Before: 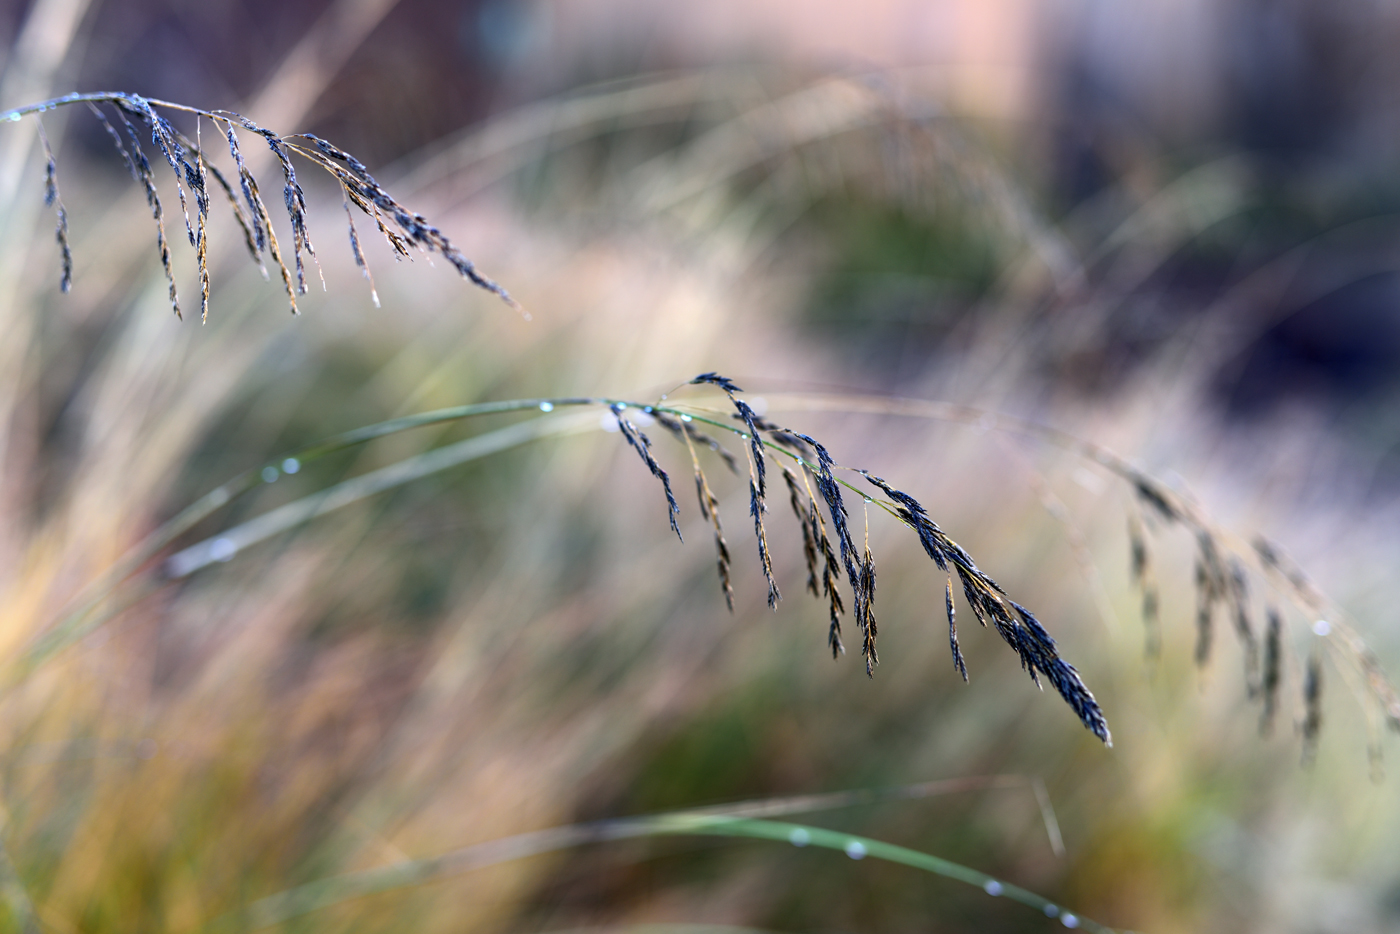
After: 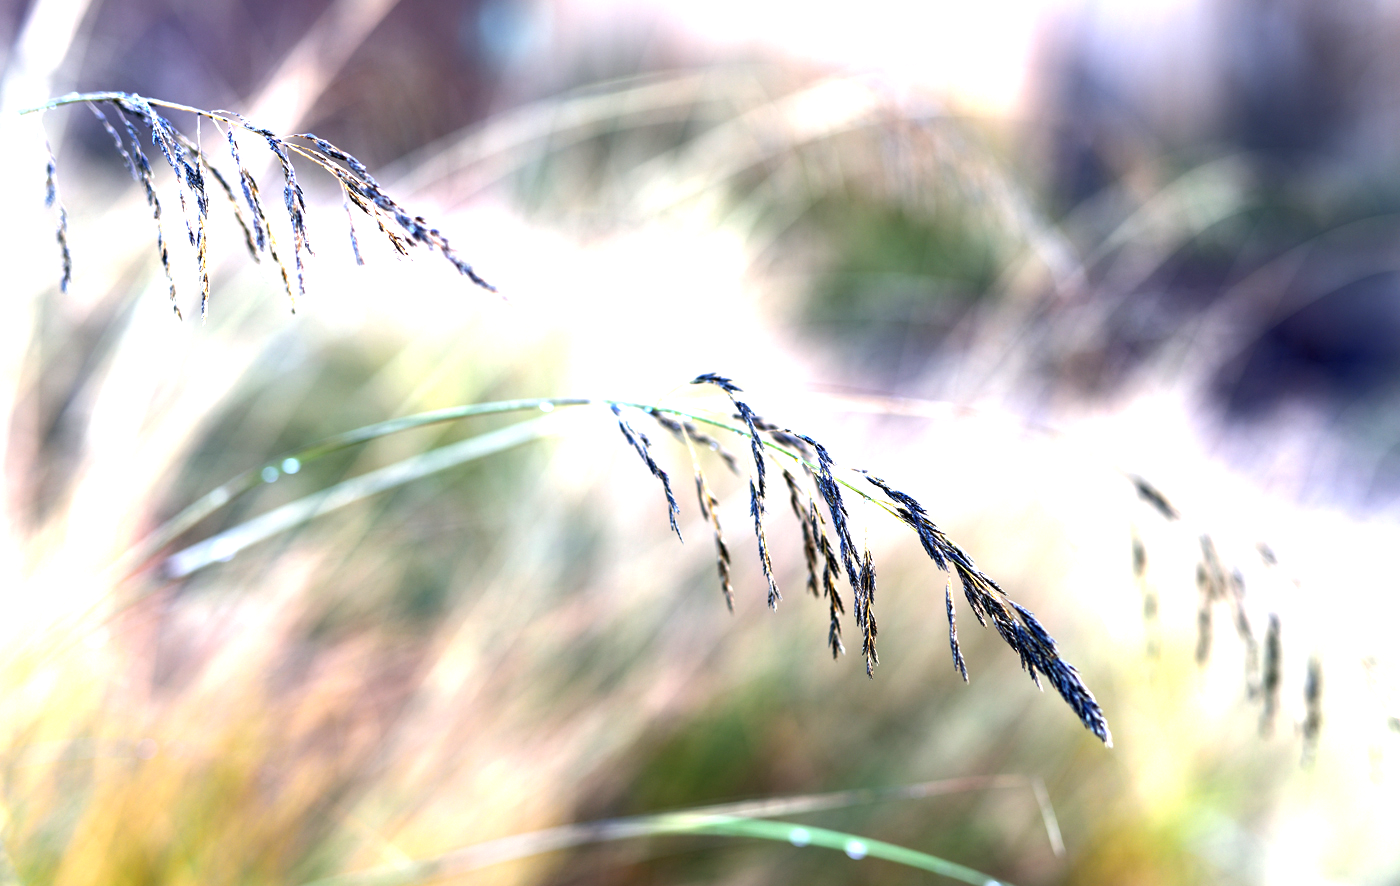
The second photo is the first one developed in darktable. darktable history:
tone equalizer: -8 EV -0.378 EV, -7 EV -0.384 EV, -6 EV -0.33 EV, -5 EV -0.194 EV, -3 EV 0.213 EV, -2 EV 0.356 EV, -1 EV 0.384 EV, +0 EV 0.427 EV, edges refinement/feathering 500, mask exposure compensation -1.57 EV, preserve details guided filter
crop and rotate: top 0.003%, bottom 5.102%
exposure: black level correction 0, exposure 1.096 EV, compensate highlight preservation false
